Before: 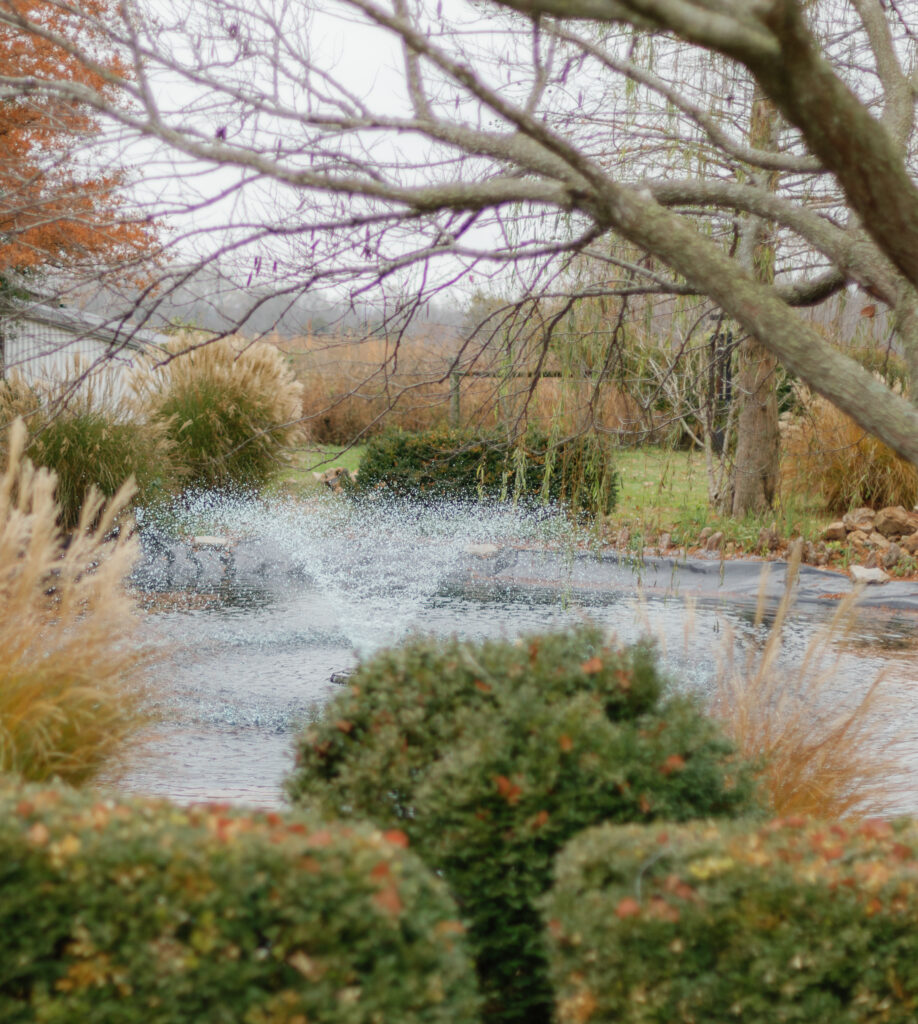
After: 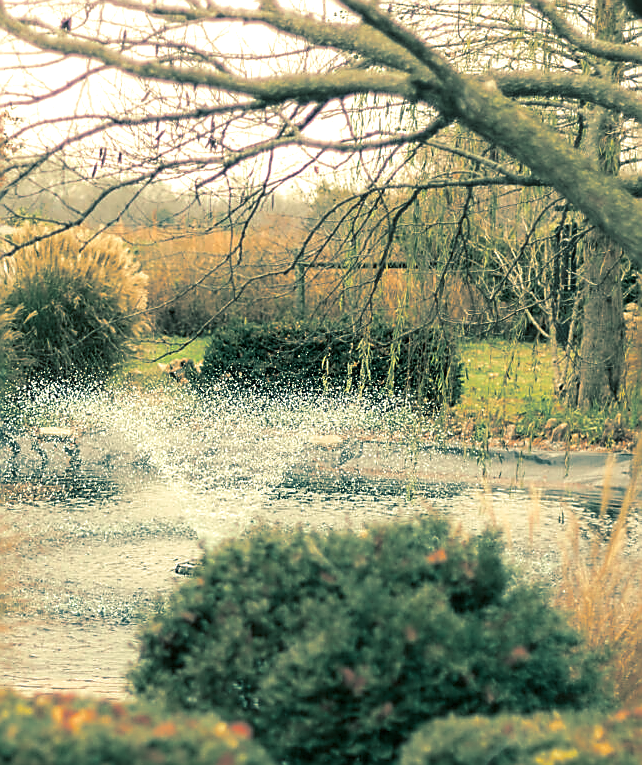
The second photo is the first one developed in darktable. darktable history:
crop and rotate: left 17.046%, top 10.659%, right 12.989%, bottom 14.553%
white balance: red 1.08, blue 0.791
contrast brightness saturation: contrast 0.07, brightness -0.13, saturation 0.06
tone equalizer: on, module defaults
sharpen: radius 1.4, amount 1.25, threshold 0.7
split-toning: shadows › hue 186.43°, highlights › hue 49.29°, compress 30.29%
exposure: exposure 0.574 EV, compensate highlight preservation false
